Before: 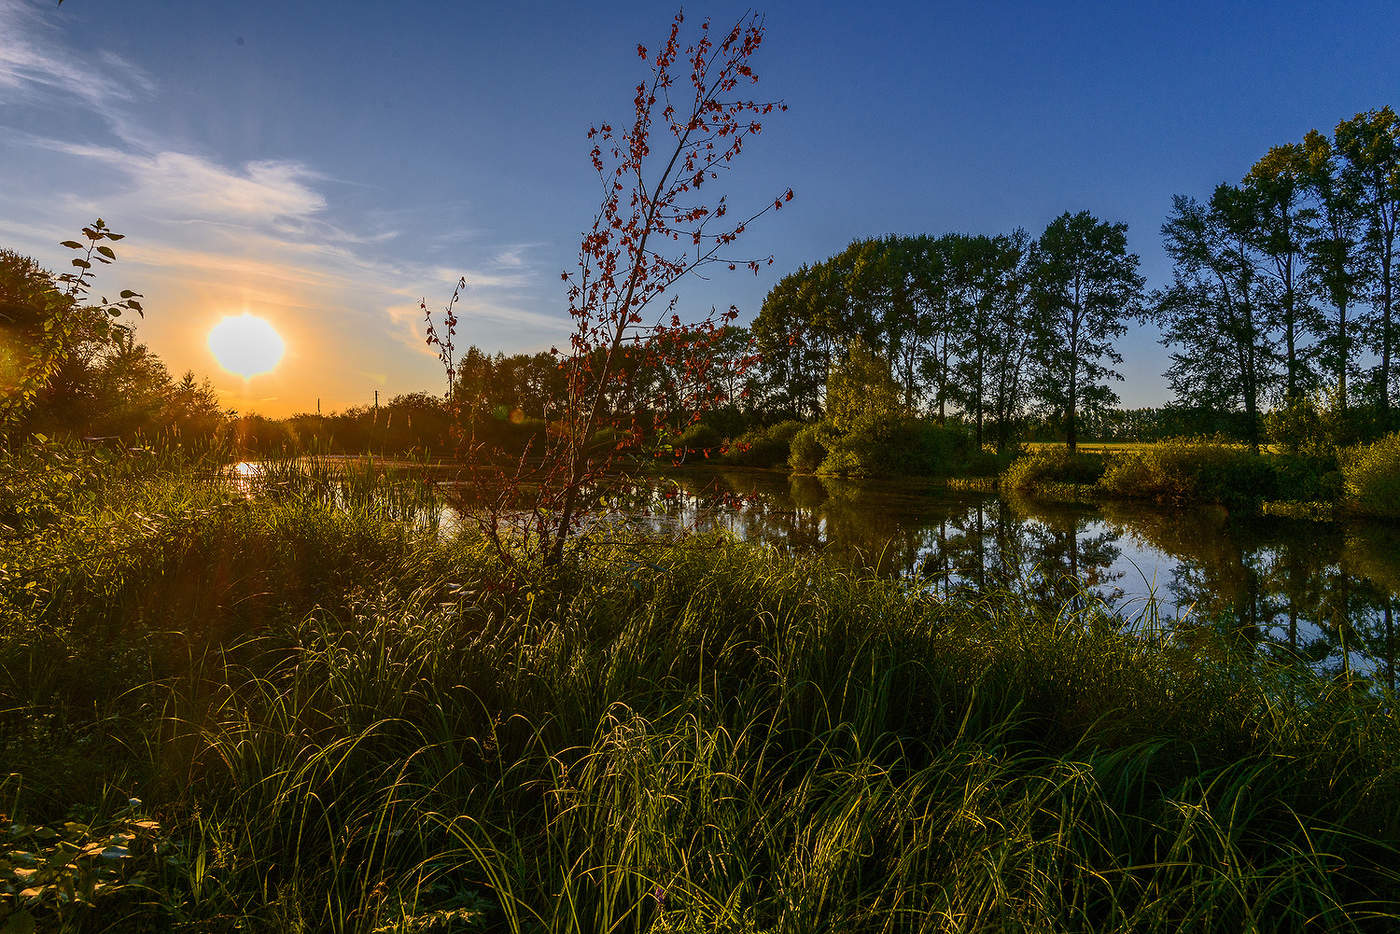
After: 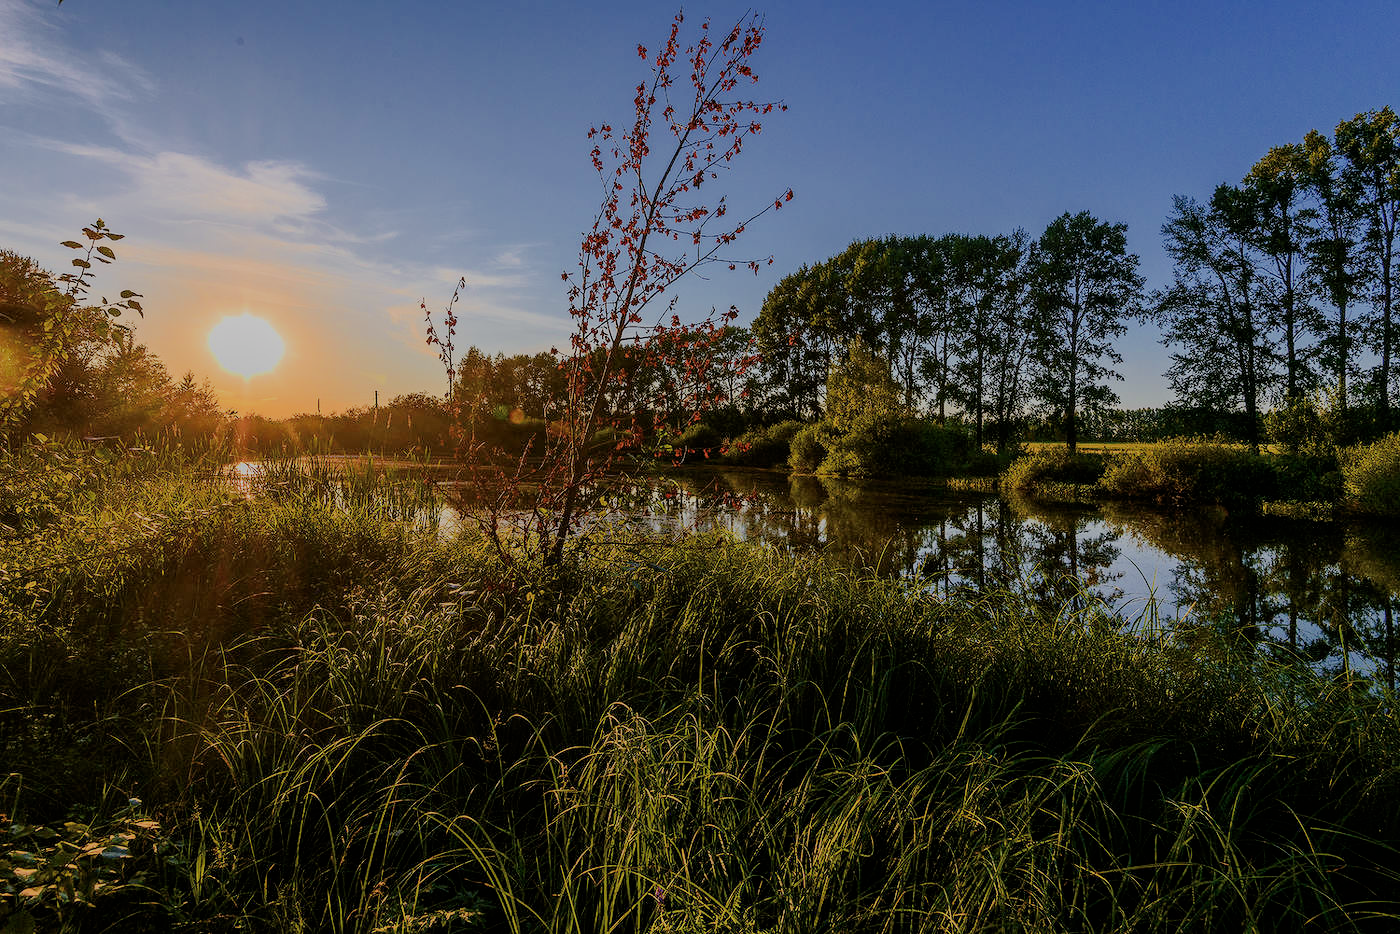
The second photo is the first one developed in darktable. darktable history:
filmic rgb: black relative exposure -7.99 EV, white relative exposure 8.06 EV, hardness 2.49, latitude 10.87%, contrast 0.719, highlights saturation mix 9.61%, shadows ↔ highlights balance 2.13%
tone equalizer: -8 EV -0.772 EV, -7 EV -0.736 EV, -6 EV -0.595 EV, -5 EV -0.396 EV, -3 EV 0.399 EV, -2 EV 0.6 EV, -1 EV 0.674 EV, +0 EV 0.767 EV
